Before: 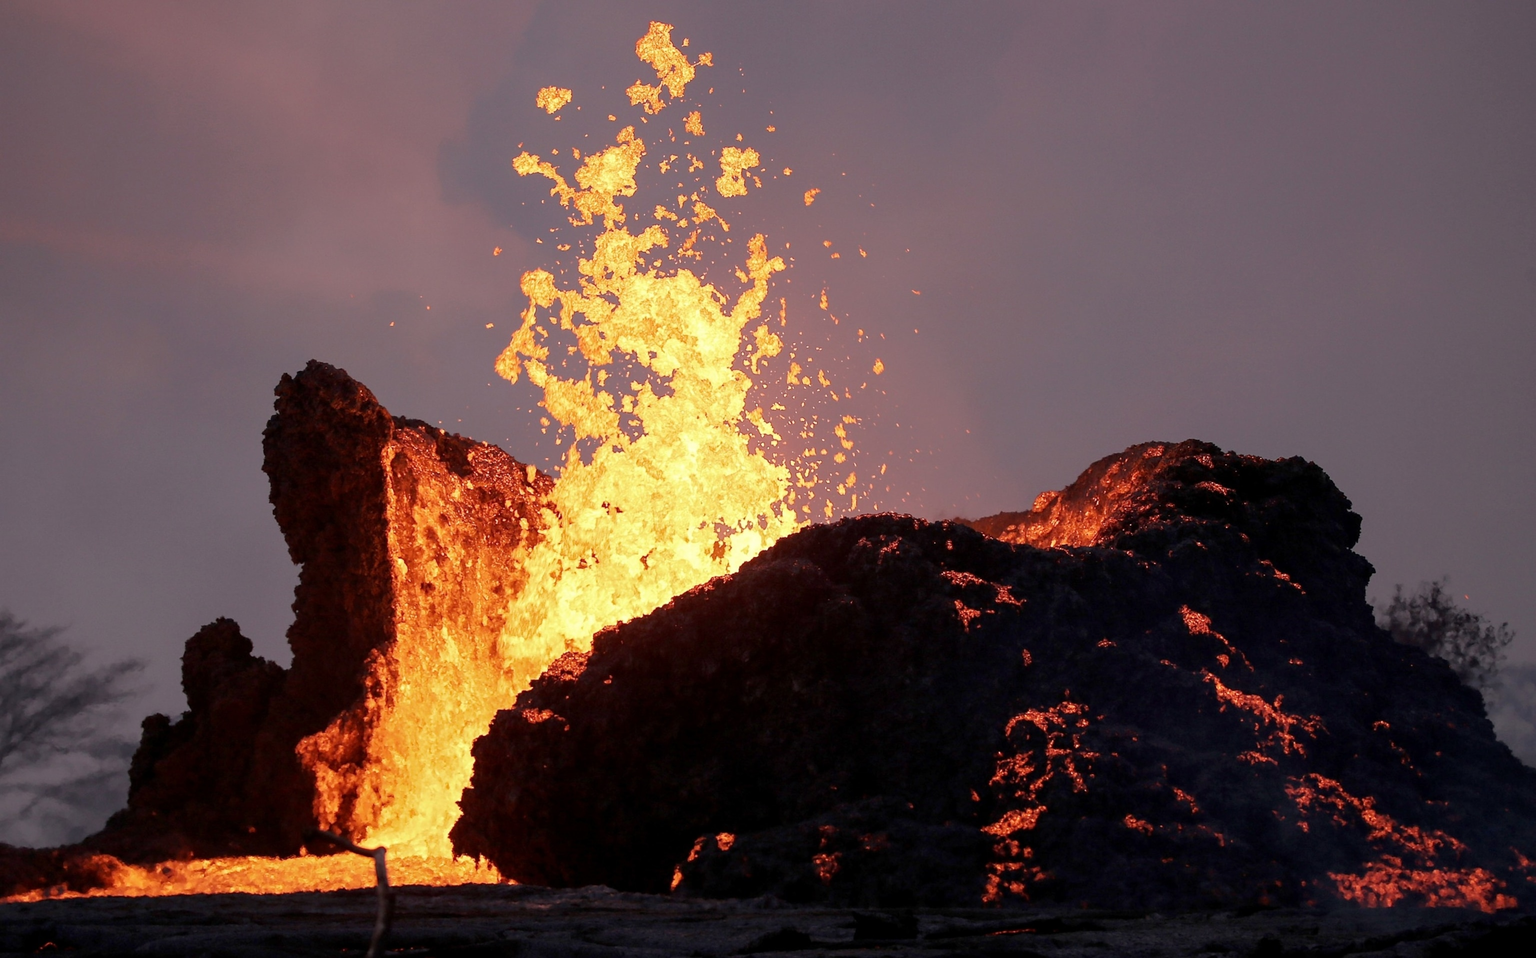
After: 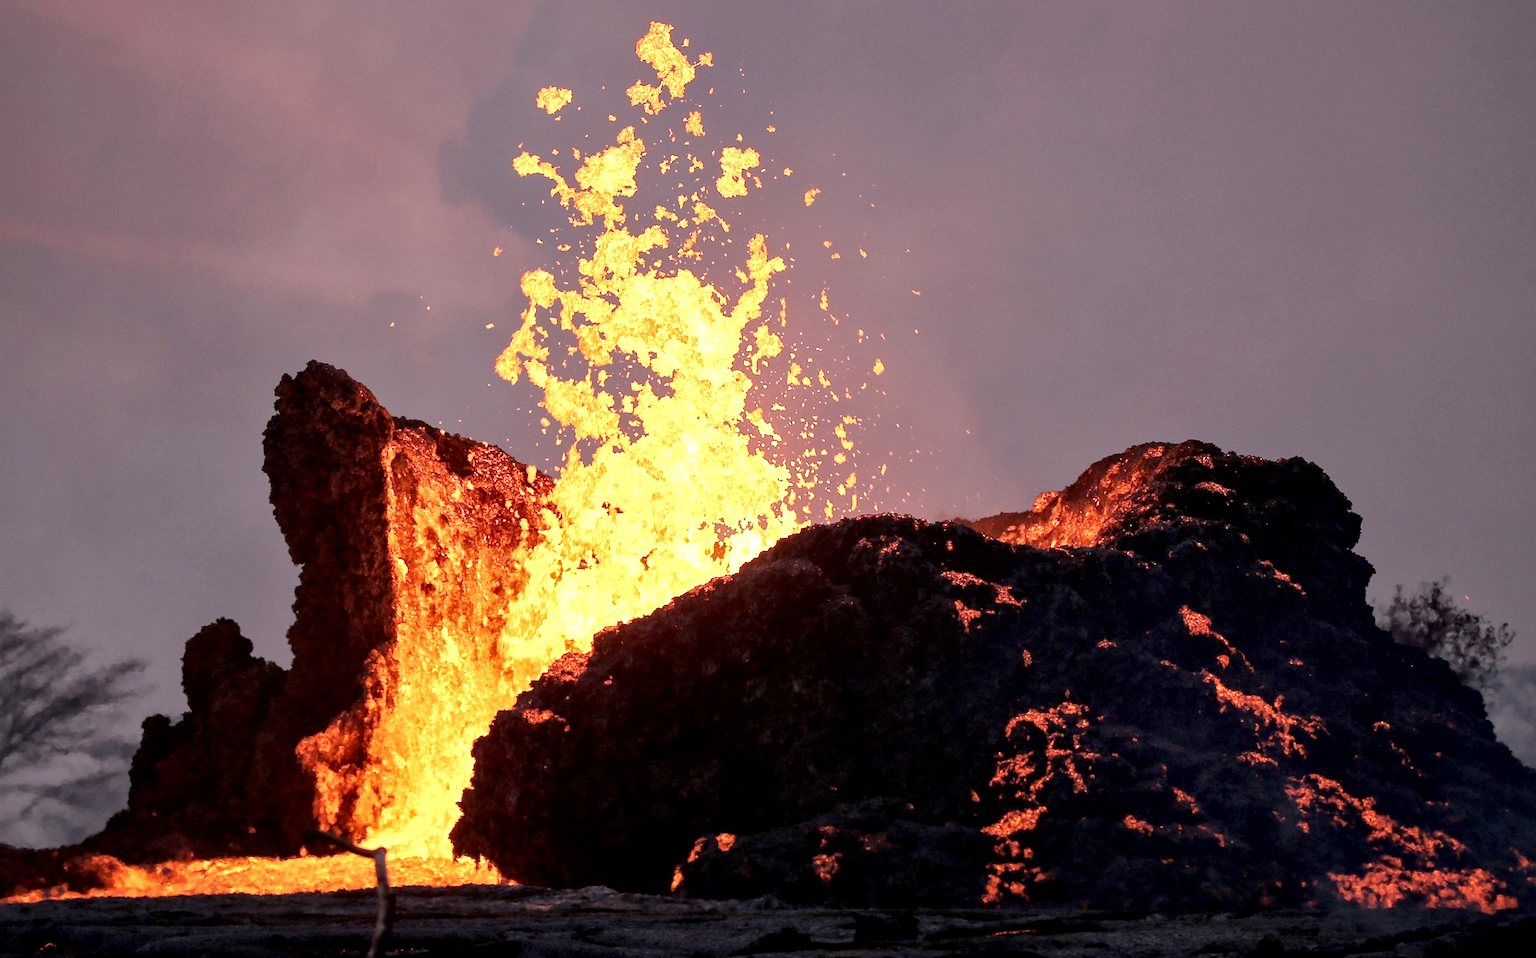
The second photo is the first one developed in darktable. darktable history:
local contrast: mode bilateral grid, contrast 21, coarseness 51, detail 158%, midtone range 0.2
exposure: black level correction 0.001, exposure 0.498 EV, compensate exposure bias true, compensate highlight preservation false
